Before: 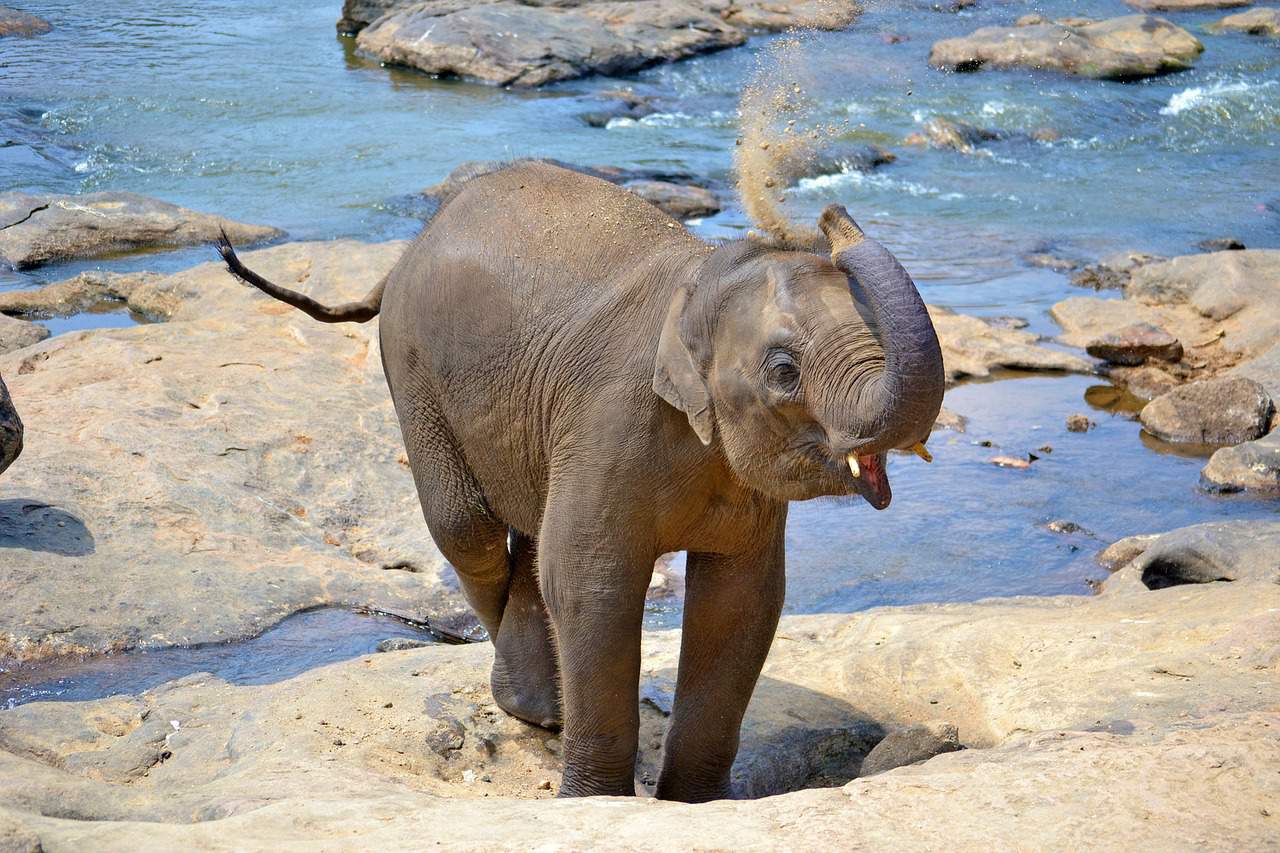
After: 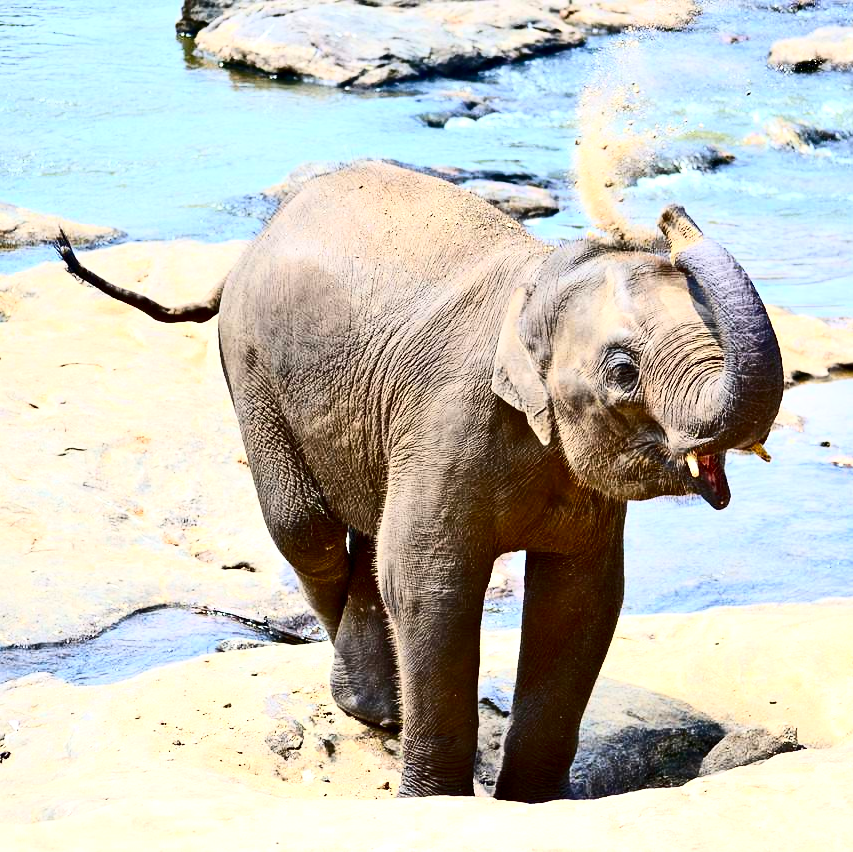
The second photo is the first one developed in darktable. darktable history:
color balance rgb: perceptual saturation grading › global saturation 8.89%, saturation formula JzAzBz (2021)
contrast brightness saturation: contrast 0.5, saturation -0.1
exposure: exposure 0.661 EV, compensate highlight preservation false
crop and rotate: left 12.648%, right 20.685%
